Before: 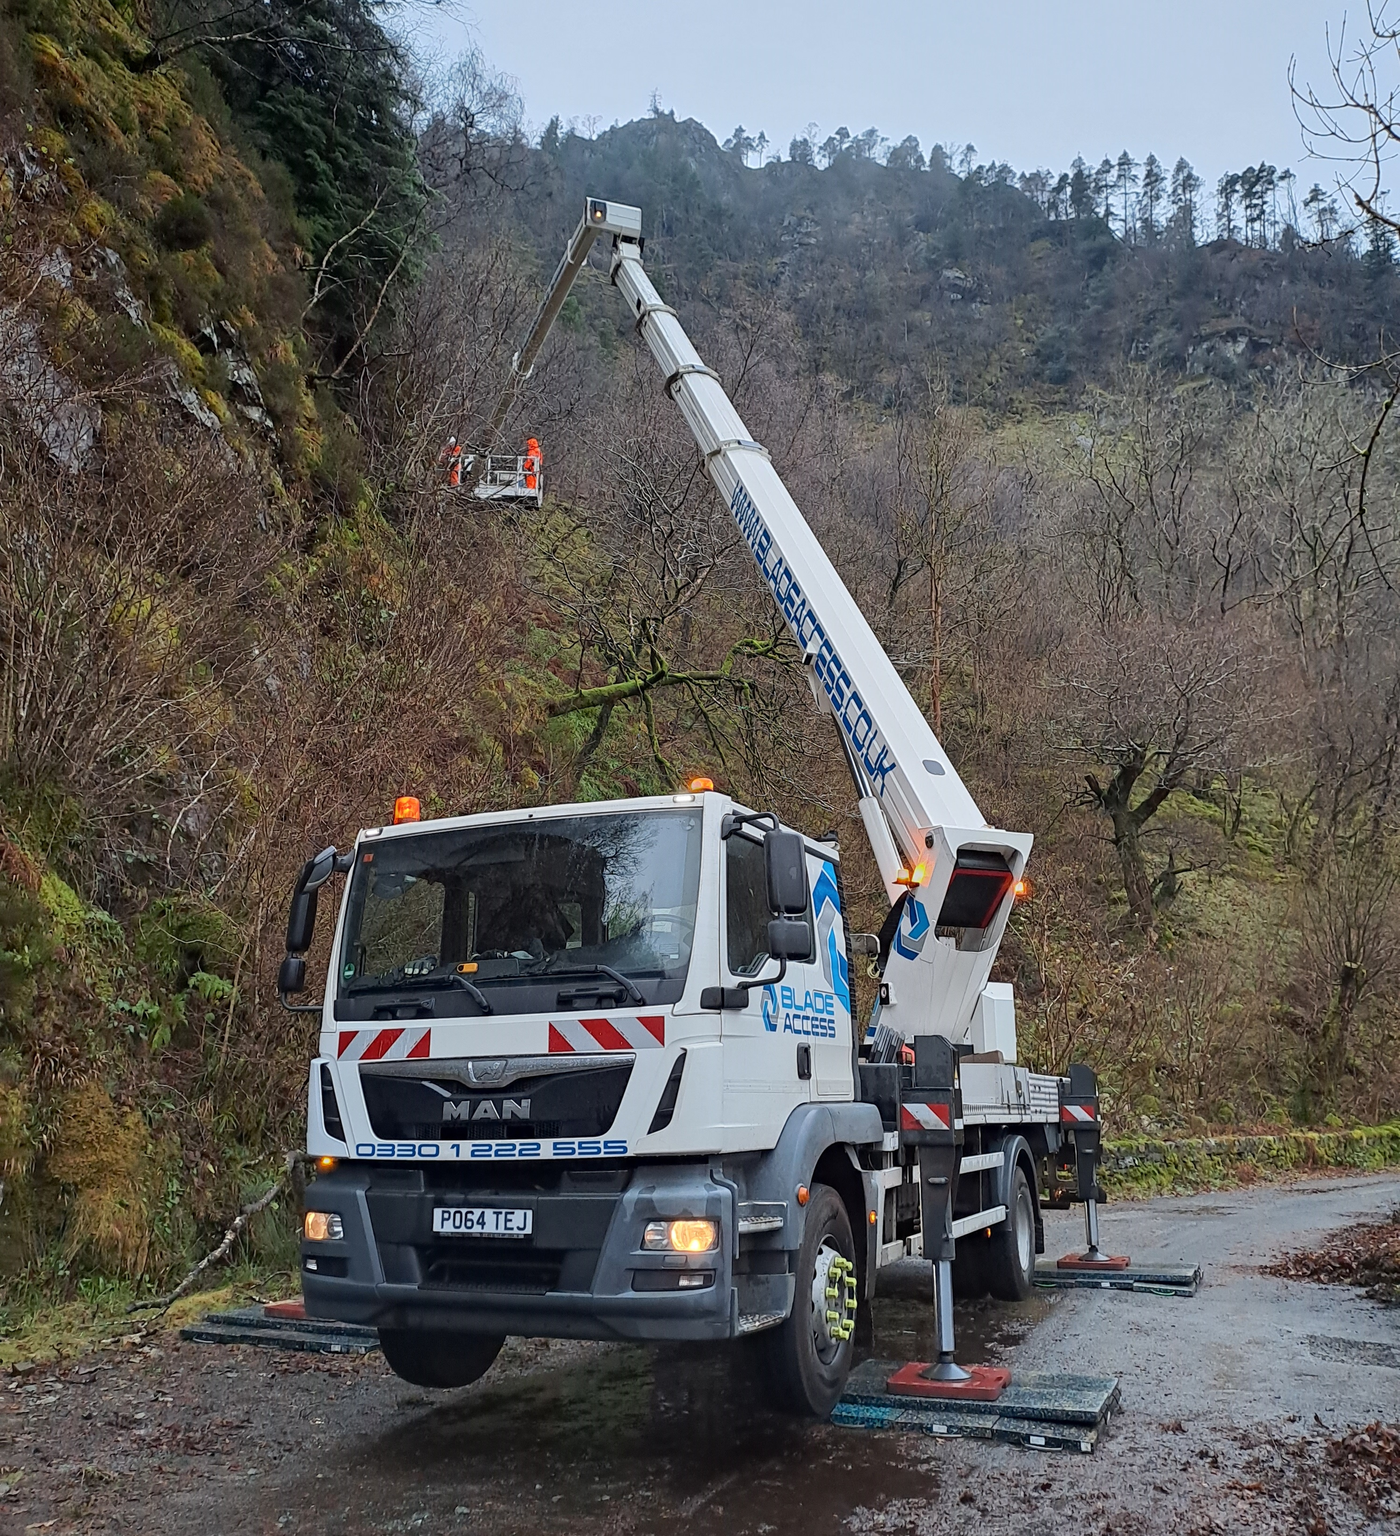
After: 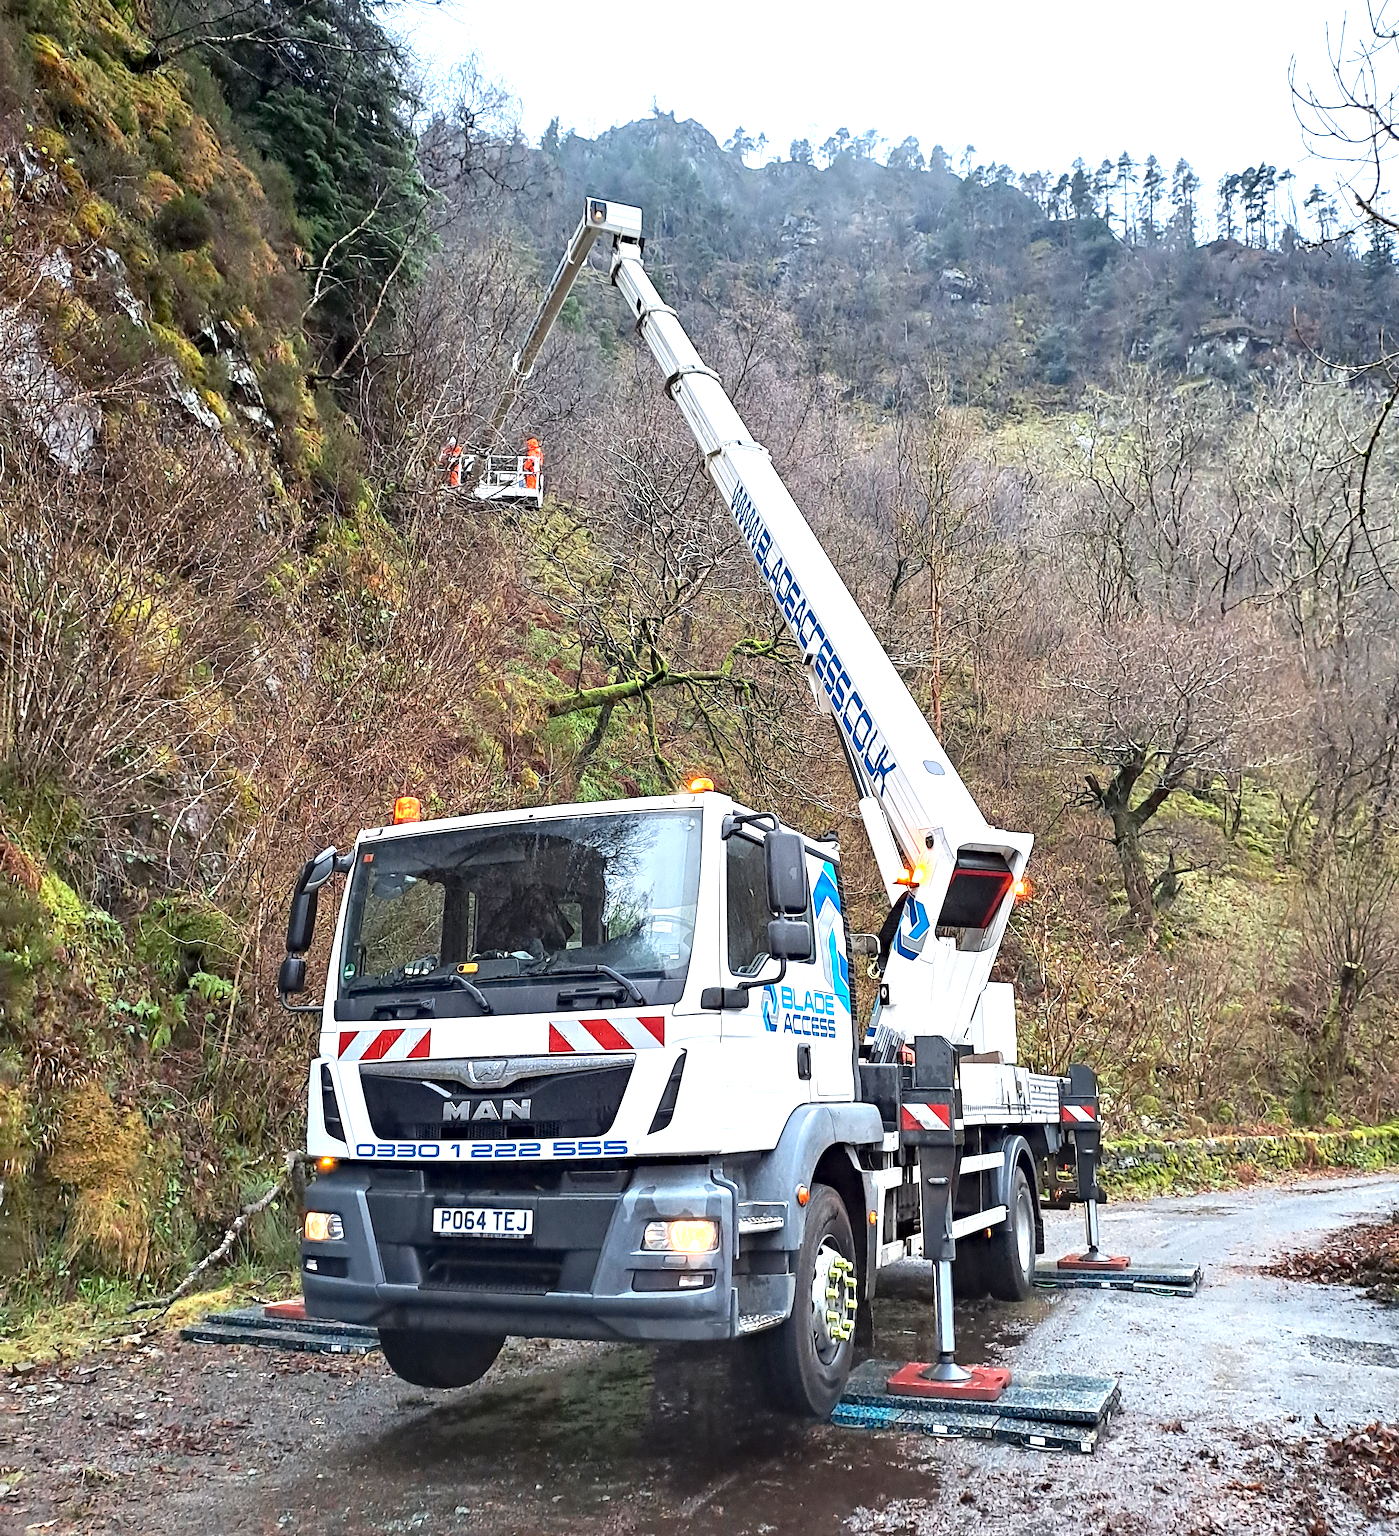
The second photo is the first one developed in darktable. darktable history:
contrast equalizer: octaves 7, y [[0.6 ×6], [0.55 ×6], [0 ×6], [0 ×6], [0 ×6]], mix 0.3
exposure: black level correction 0, exposure 1.3 EV, compensate exposure bias true, compensate highlight preservation false
tone equalizer: on, module defaults
